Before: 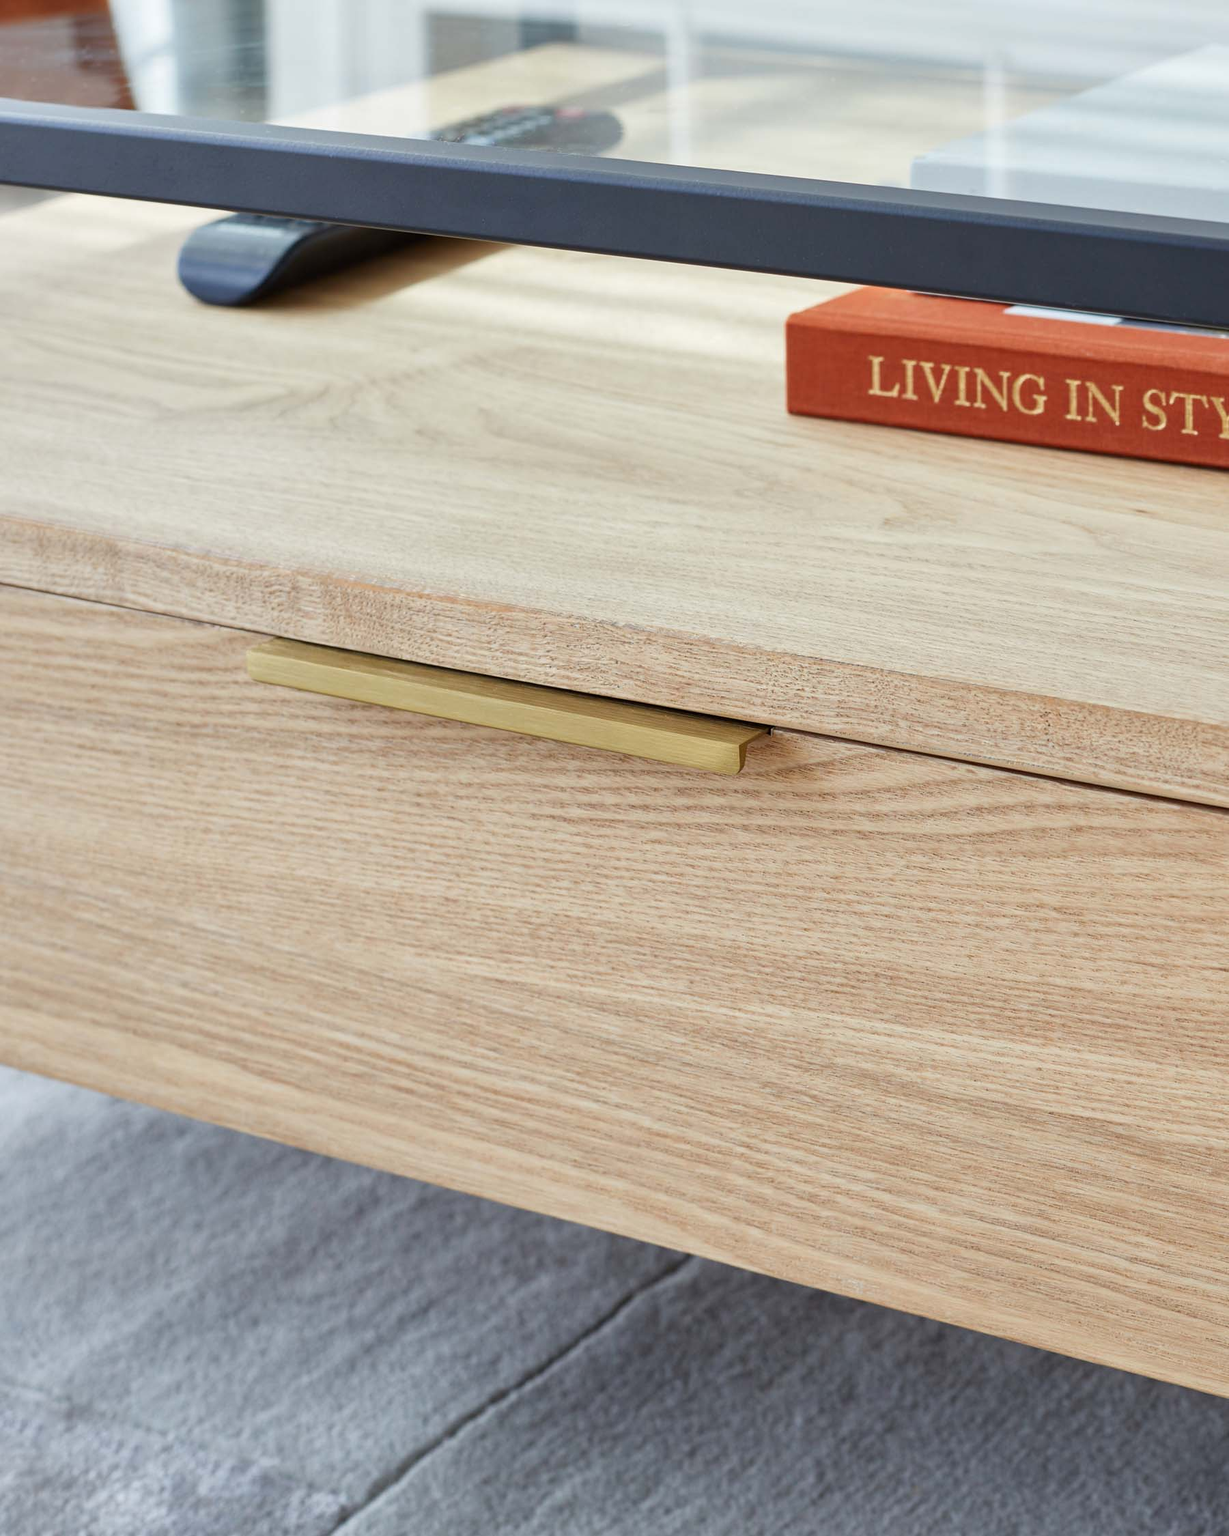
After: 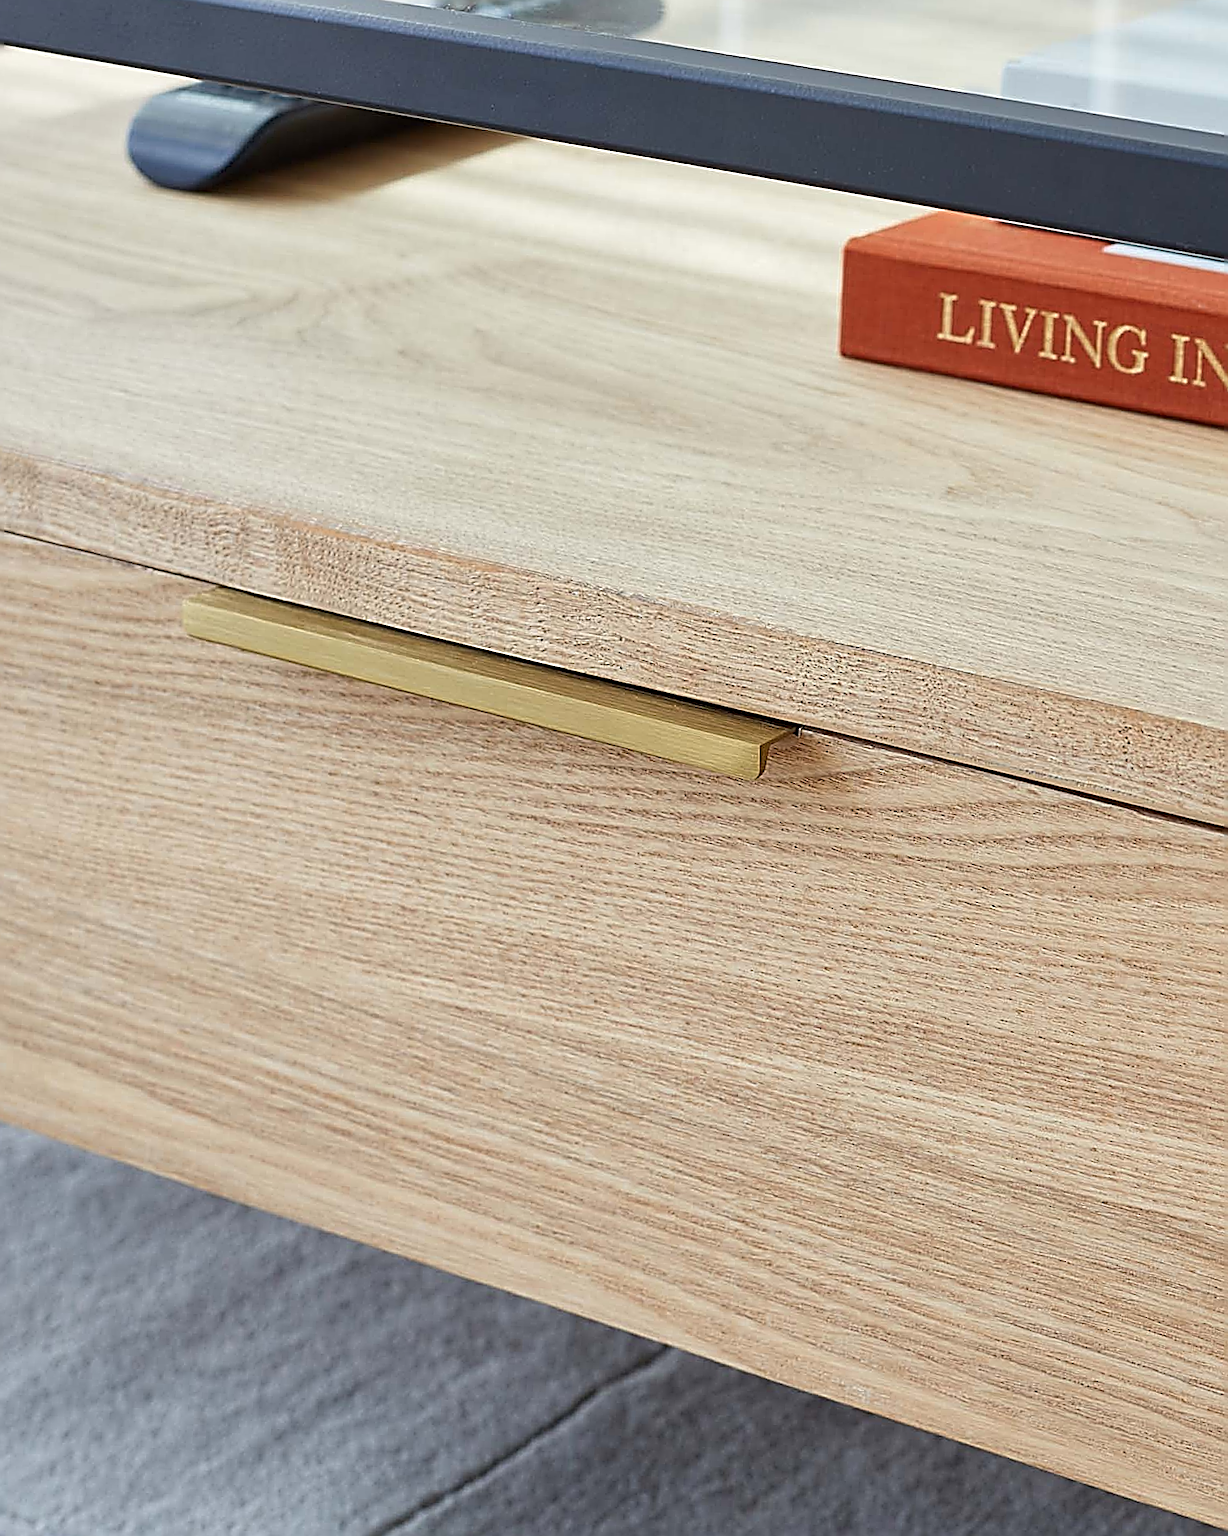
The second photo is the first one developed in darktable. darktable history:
sharpen: amount 2
tone equalizer: on, module defaults
crop and rotate: angle -3.27°, left 5.211%, top 5.211%, right 4.607%, bottom 4.607%
